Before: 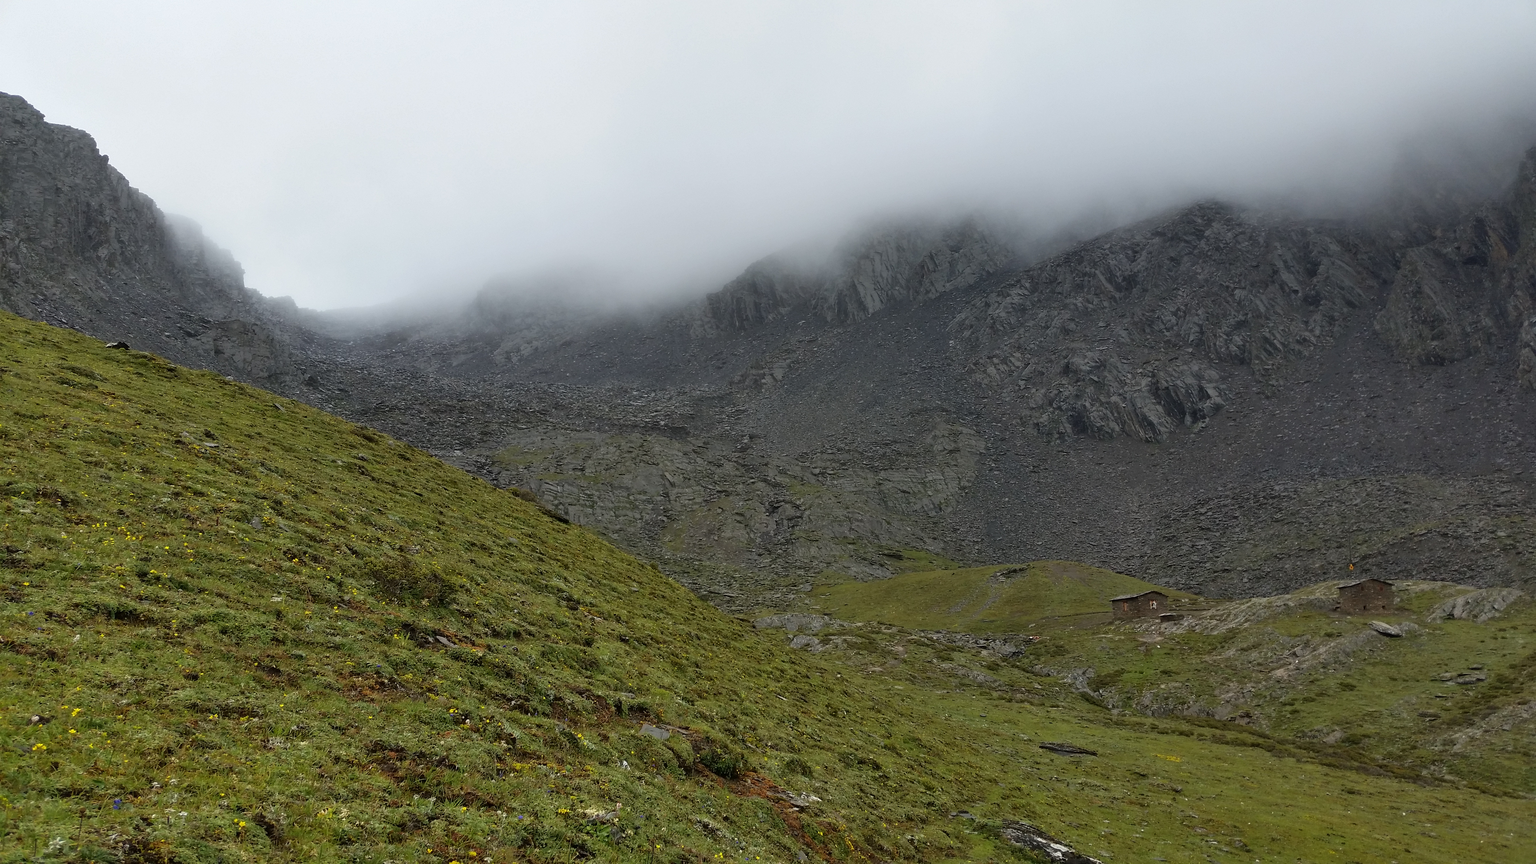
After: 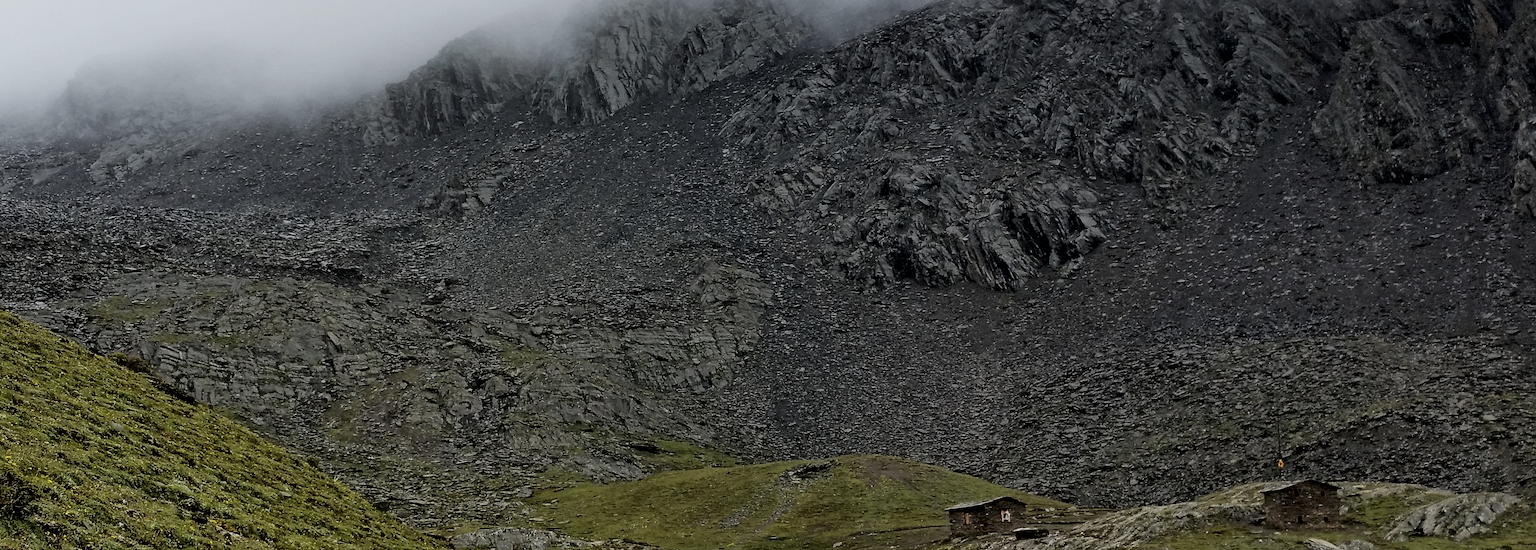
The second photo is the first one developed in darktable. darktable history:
sharpen: radius 1.458, amount 0.398, threshold 1.271
filmic rgb: black relative exposure -5 EV, white relative exposure 3.5 EV, hardness 3.19, contrast 1.2, highlights saturation mix -30%
local contrast: mode bilateral grid, contrast 20, coarseness 20, detail 150%, midtone range 0.2
crop and rotate: left 27.938%, top 27.046%, bottom 27.046%
